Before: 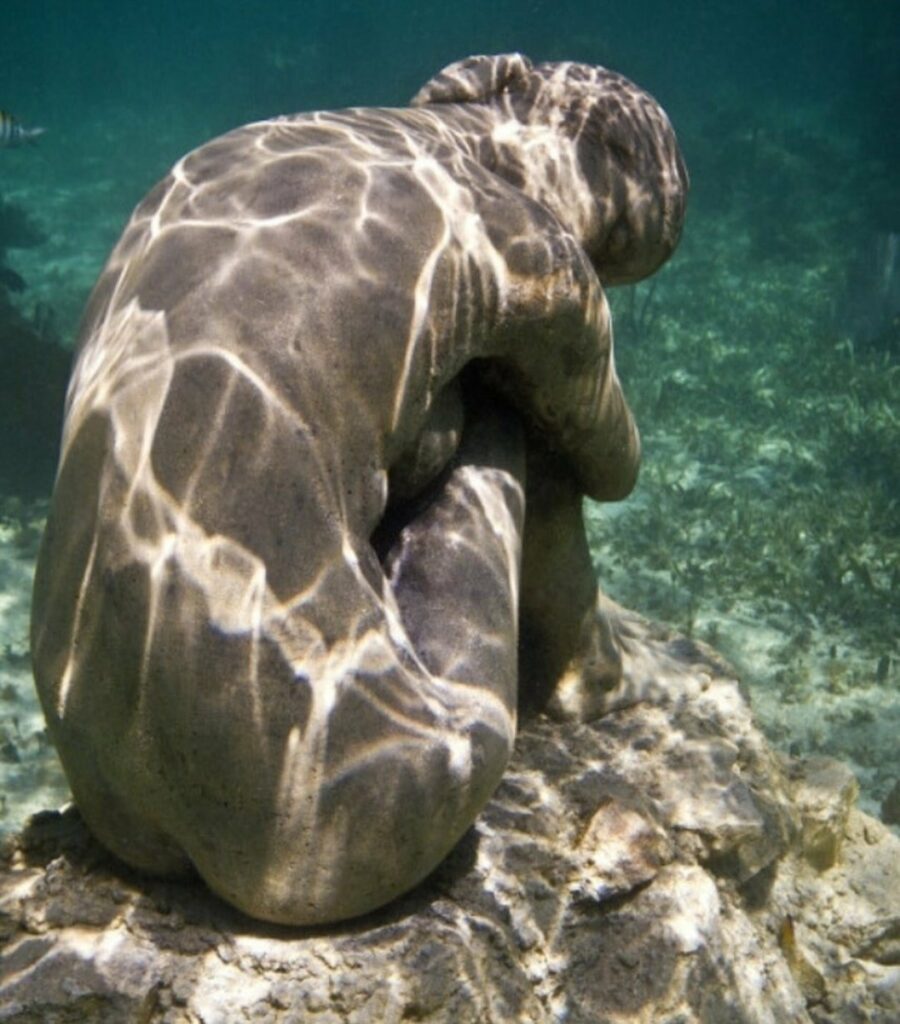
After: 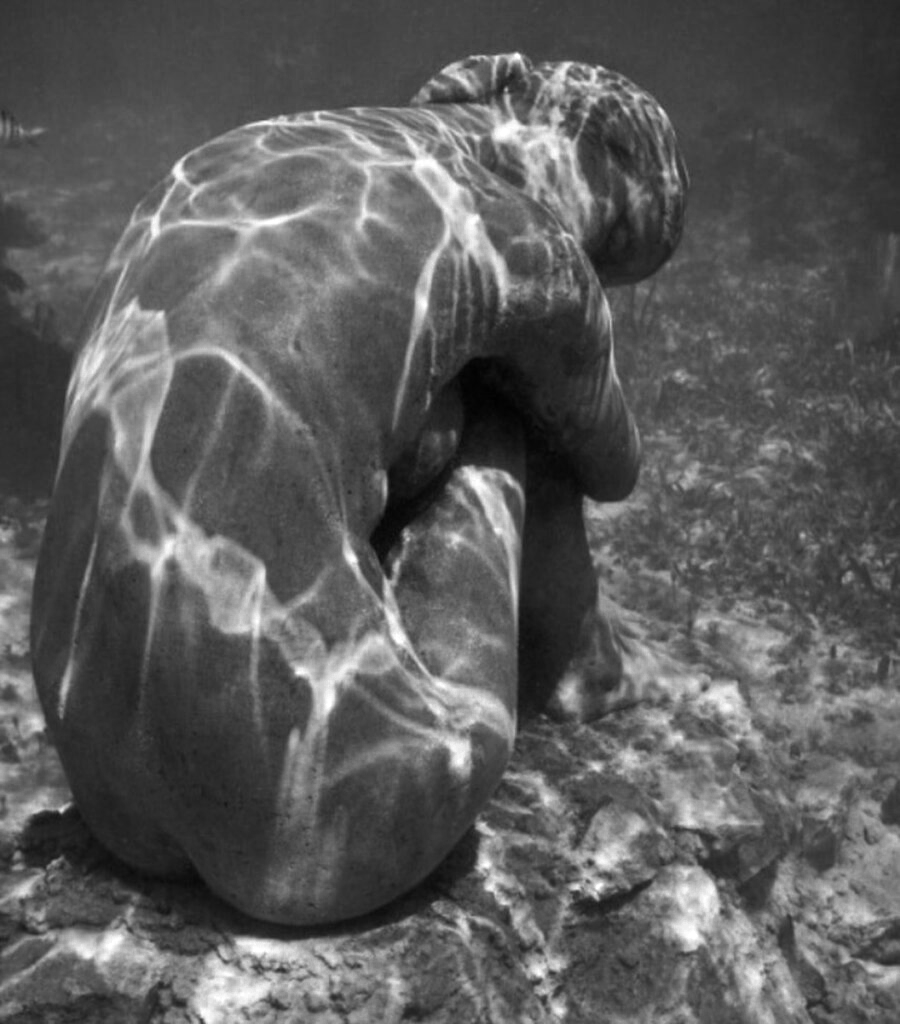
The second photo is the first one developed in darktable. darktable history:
color correction: highlights a* -4.98, highlights b* -3.76, shadows a* 3.83, shadows b* 4.08
color zones: curves: ch0 [(0.287, 0.048) (0.493, 0.484) (0.737, 0.816)]; ch1 [(0, 0) (0.143, 0) (0.286, 0) (0.429, 0) (0.571, 0) (0.714, 0) (0.857, 0)]
